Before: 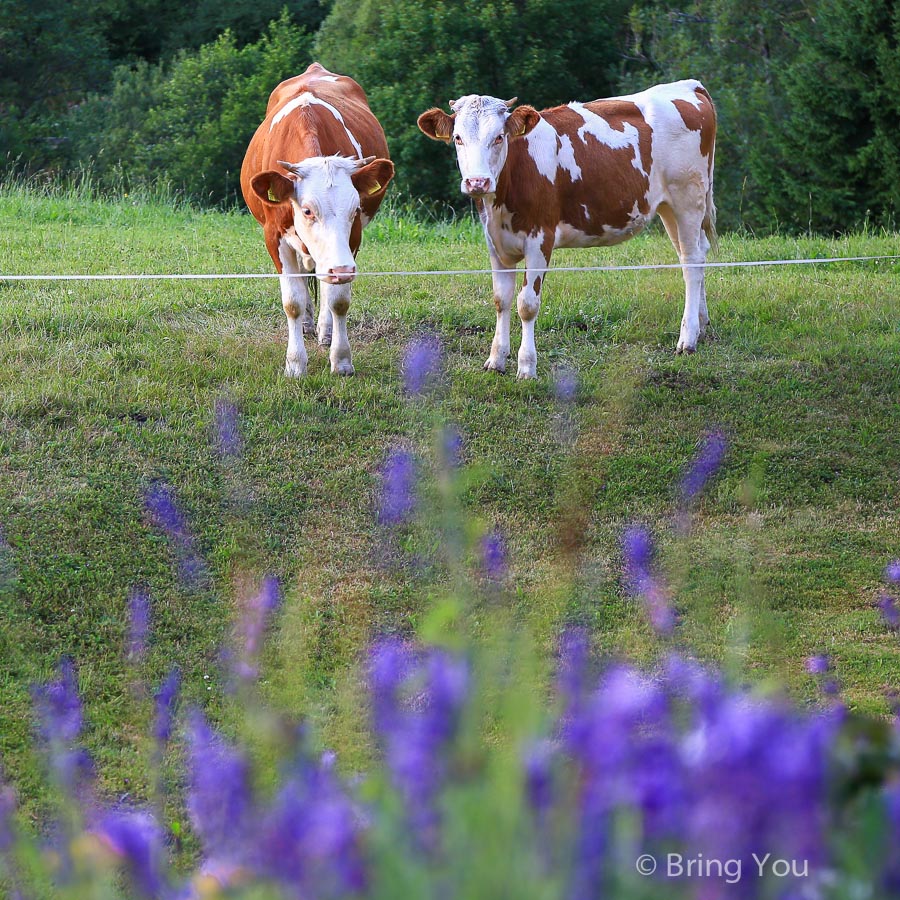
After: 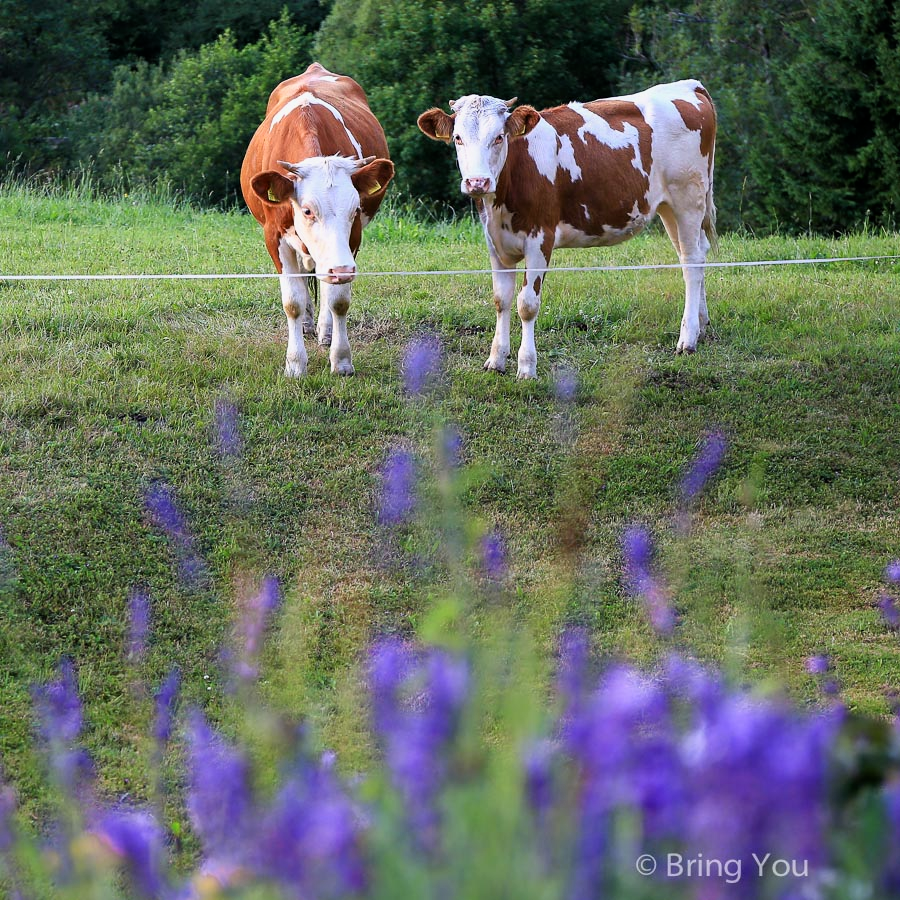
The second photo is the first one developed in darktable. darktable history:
filmic rgb: black relative exposure -12.03 EV, white relative exposure 2.81 EV, target black luminance 0%, hardness 8, latitude 70.83%, contrast 1.139, highlights saturation mix 11.02%, shadows ↔ highlights balance -0.388%, color science v6 (2022)
